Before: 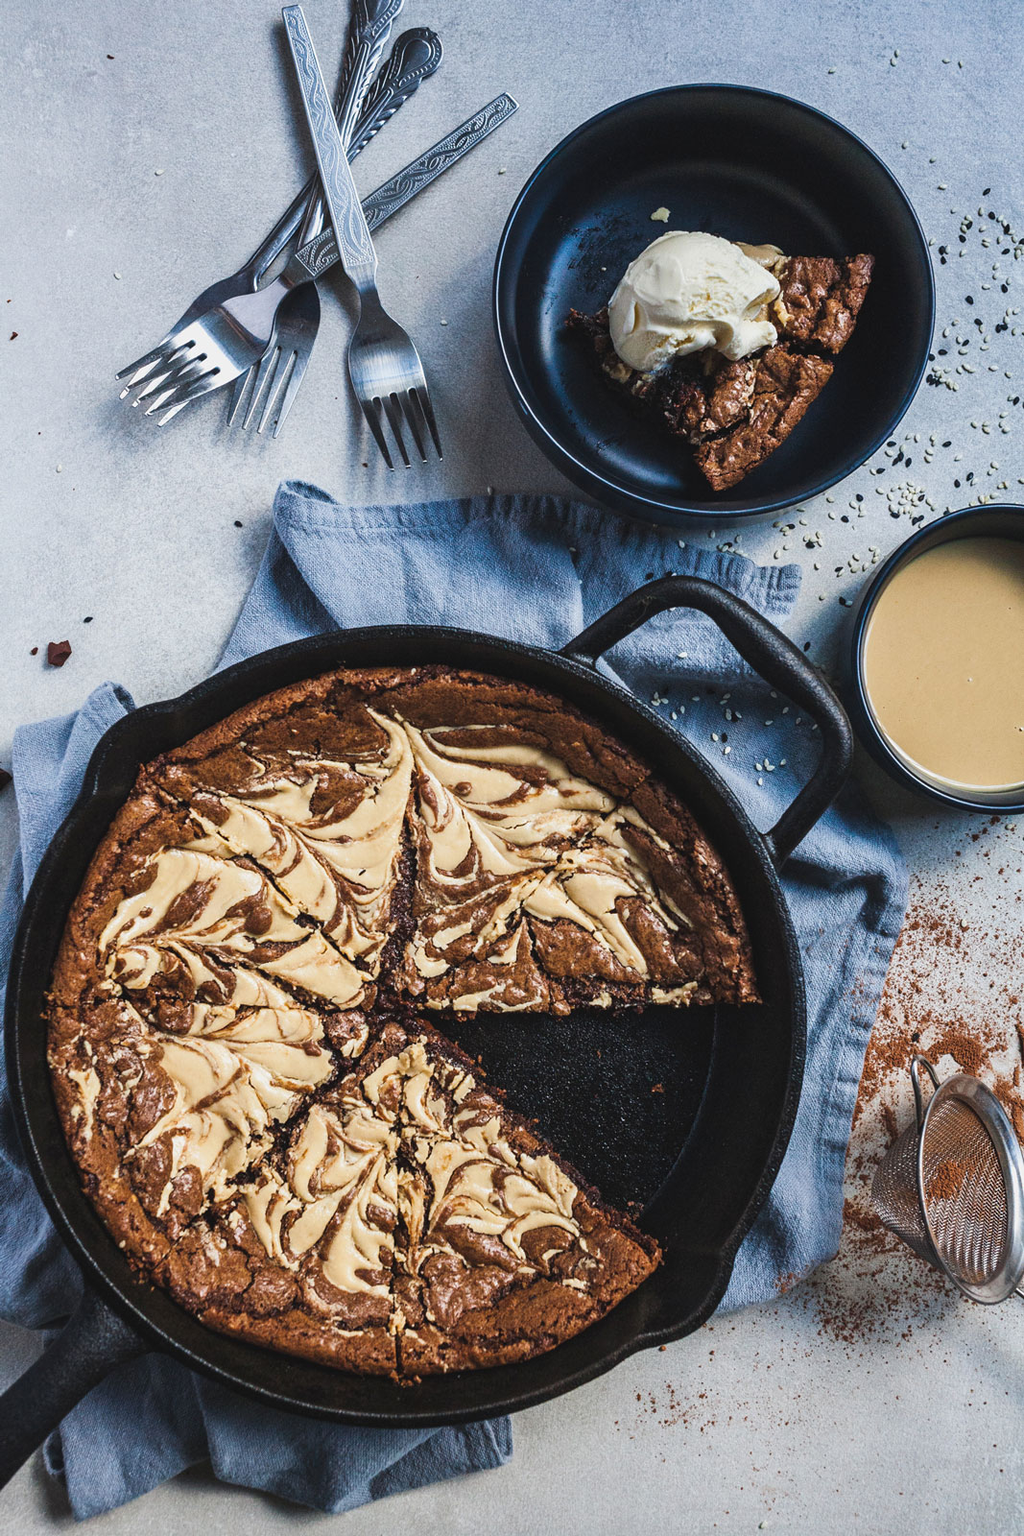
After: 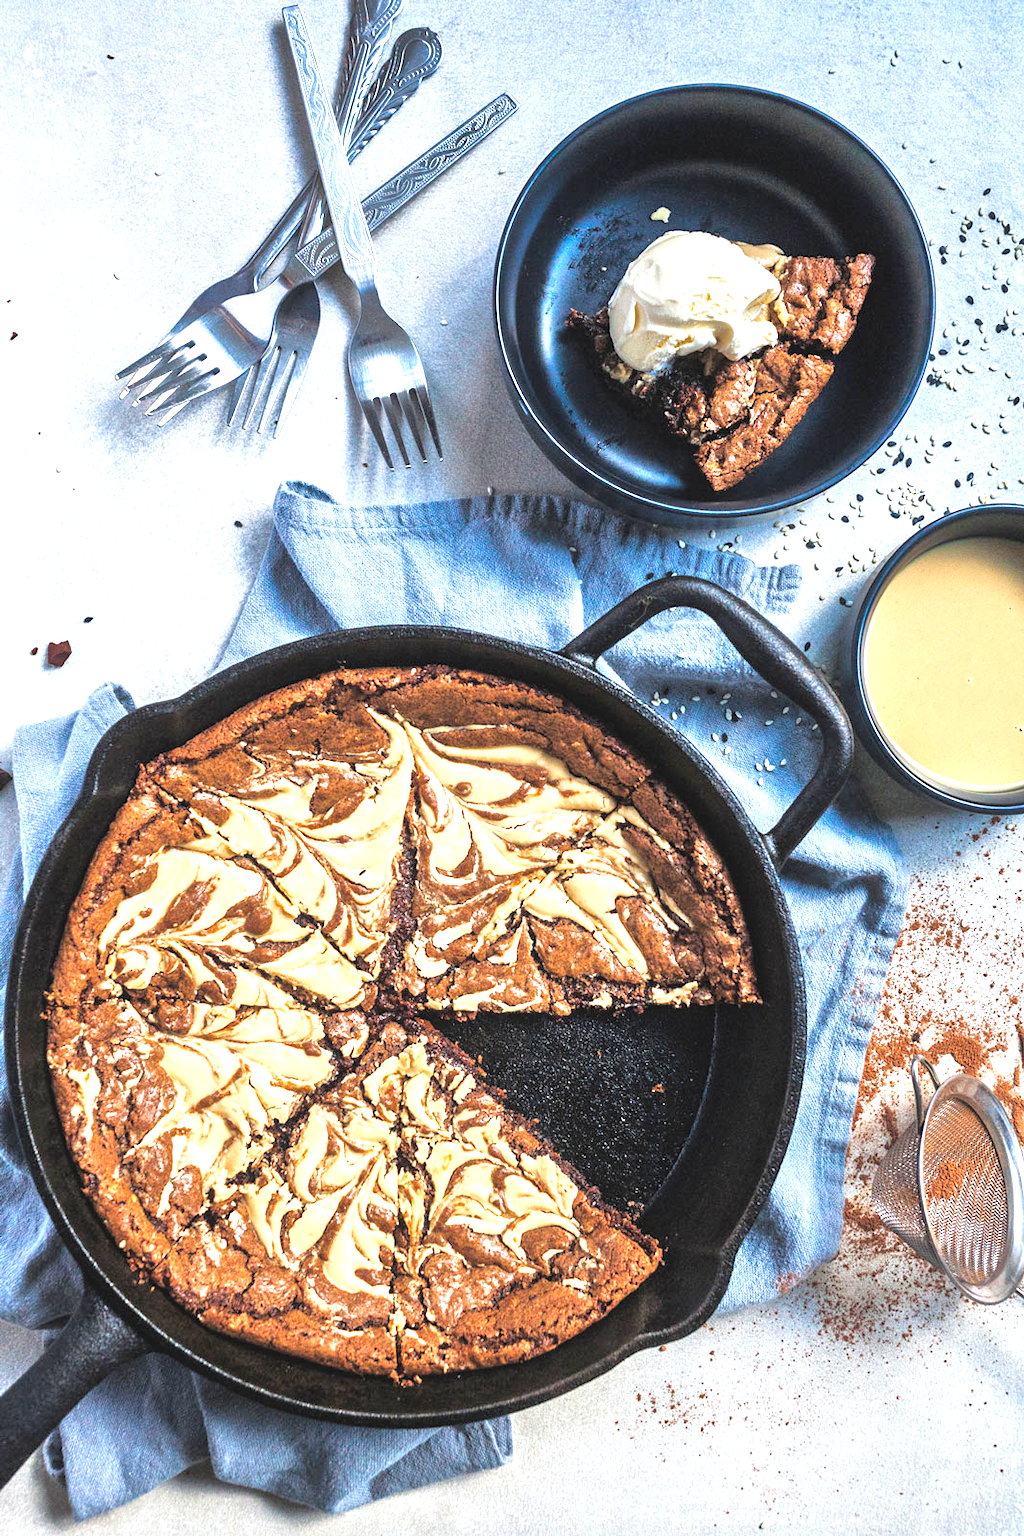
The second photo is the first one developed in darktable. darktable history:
tone equalizer: -7 EV 0.15 EV, -6 EV 0.6 EV, -5 EV 1.15 EV, -4 EV 1.33 EV, -3 EV 1.15 EV, -2 EV 0.6 EV, -1 EV 0.15 EV, mask exposure compensation -0.5 EV
levels: levels [0, 0.394, 0.787]
